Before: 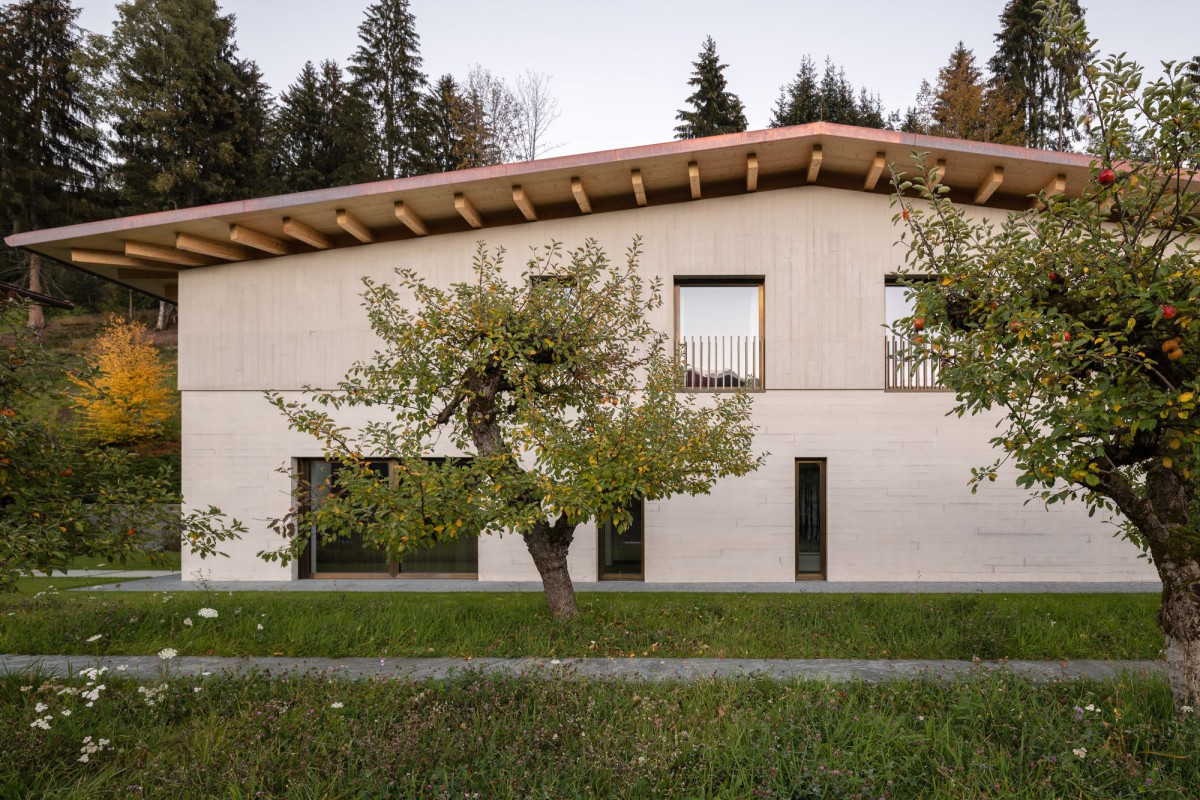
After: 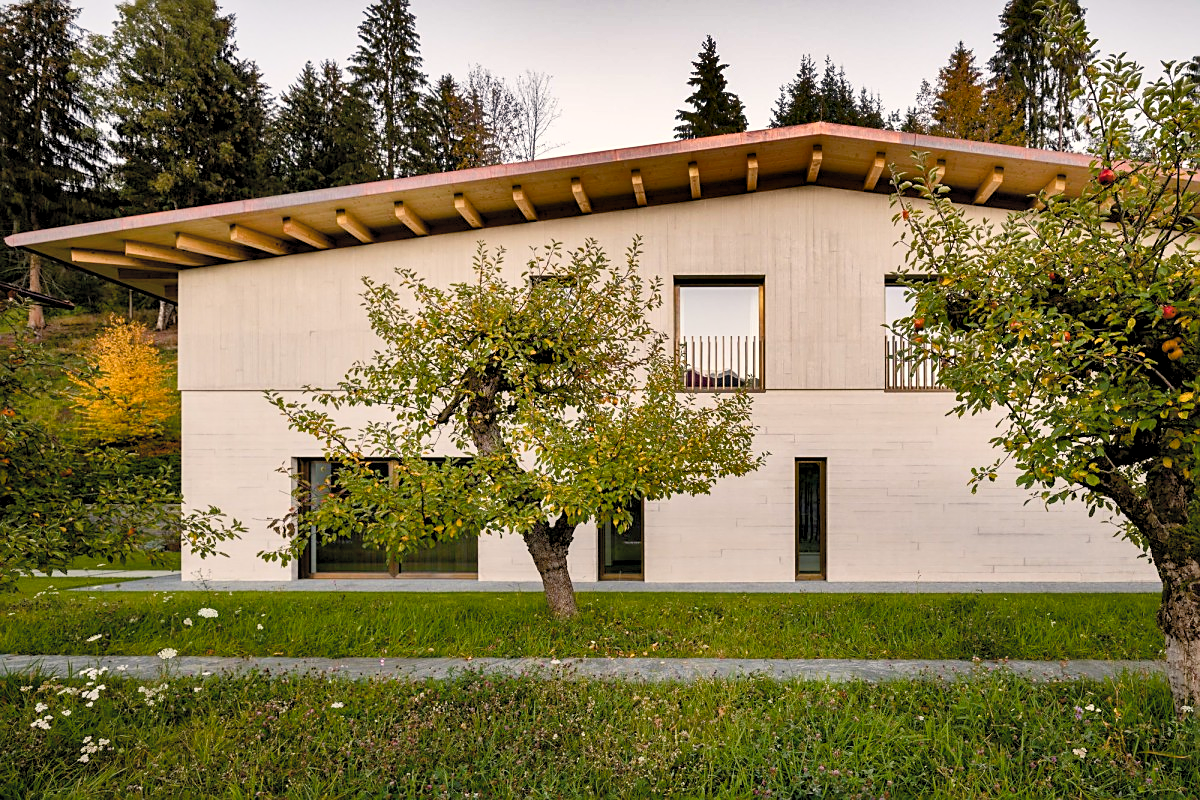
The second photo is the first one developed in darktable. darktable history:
sharpen: on, module defaults
contrast brightness saturation: contrast 0.14, brightness 0.21
shadows and highlights: shadows 19.13, highlights -83.41, soften with gaussian
color balance rgb: shadows lift › chroma 1%, shadows lift › hue 240.84°, highlights gain › chroma 2%, highlights gain › hue 73.2°, global offset › luminance -0.5%, perceptual saturation grading › global saturation 20%, perceptual saturation grading › highlights -25%, perceptual saturation grading › shadows 50%, global vibrance 15%
